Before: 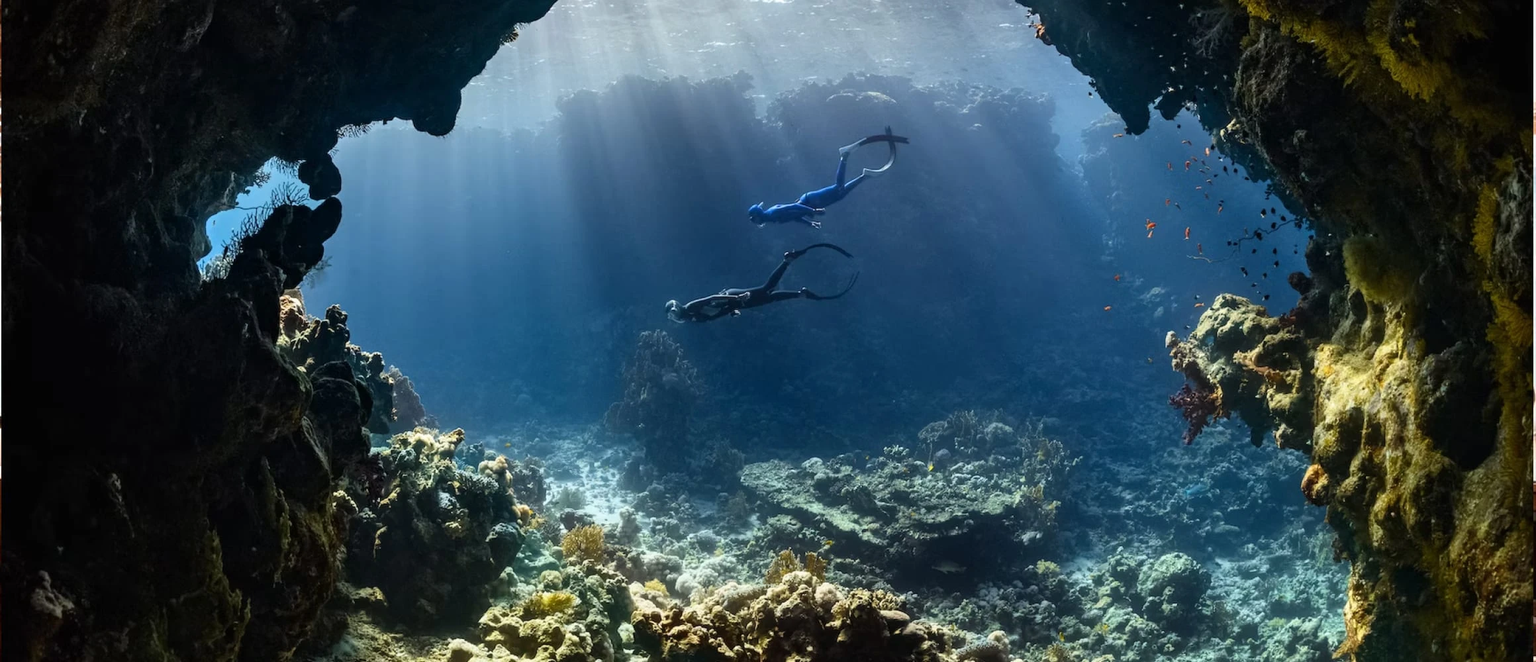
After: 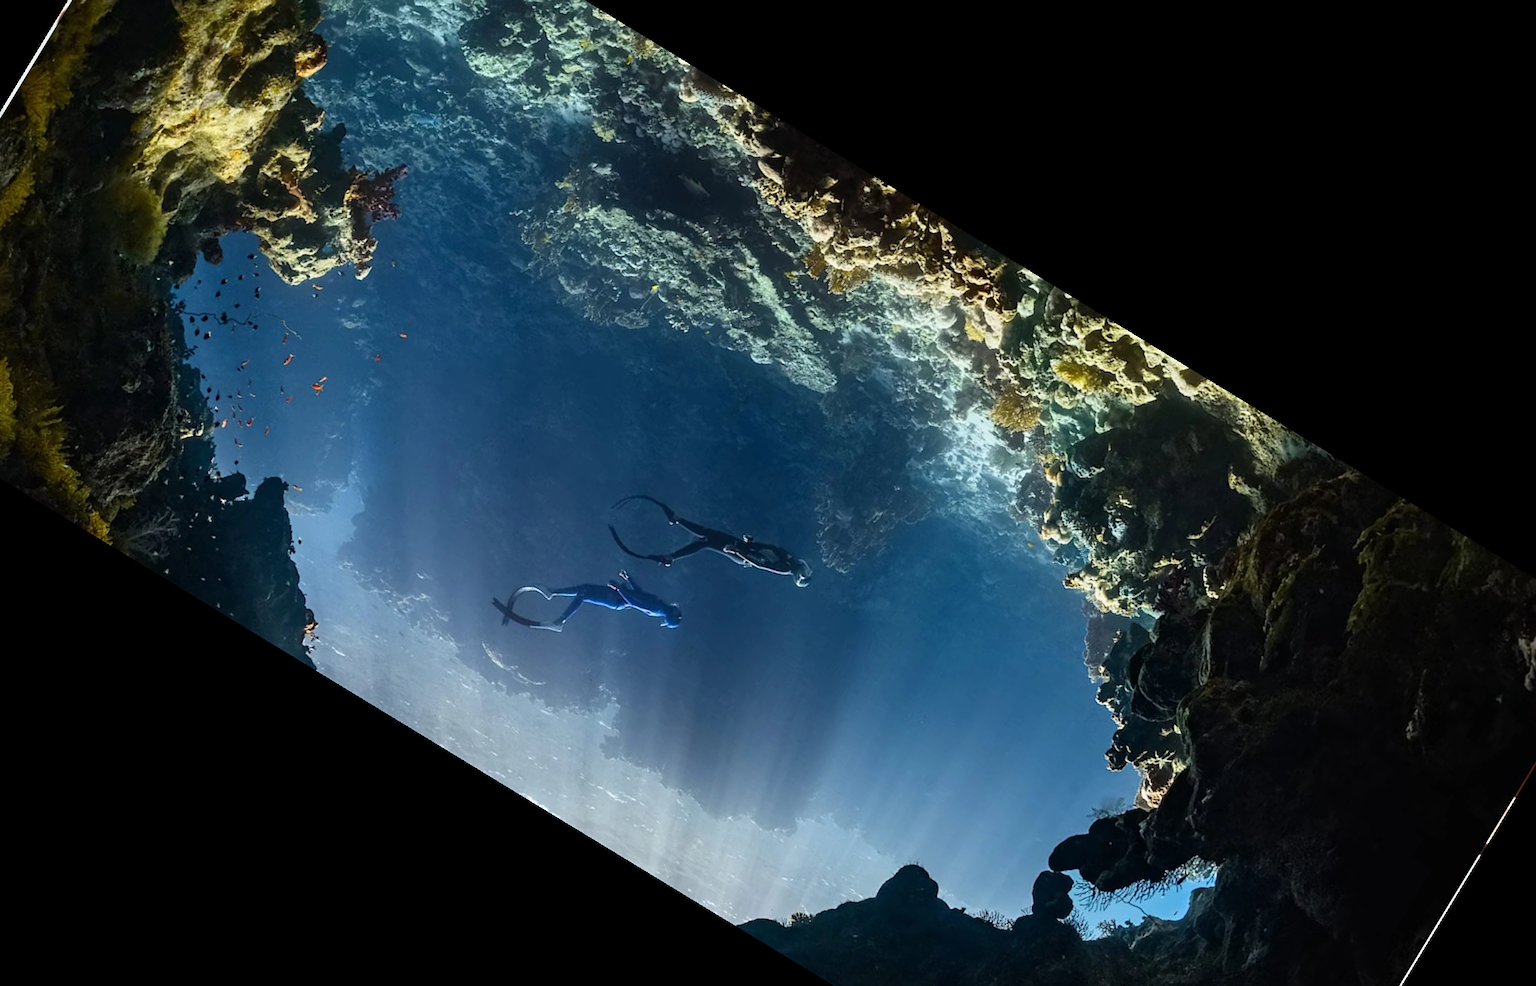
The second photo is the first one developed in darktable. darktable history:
crop and rotate: angle 148.68°, left 9.111%, top 15.603%, right 4.588%, bottom 17.041%
tone equalizer: -8 EV -0.002 EV, -7 EV 0.005 EV, -6 EV -0.009 EV, -5 EV 0.011 EV, -4 EV -0.012 EV, -3 EV 0.007 EV, -2 EV -0.062 EV, -1 EV -0.293 EV, +0 EV -0.582 EV, smoothing diameter 2%, edges refinement/feathering 20, mask exposure compensation -1.57 EV, filter diffusion 5
sharpen: amount 0.2
